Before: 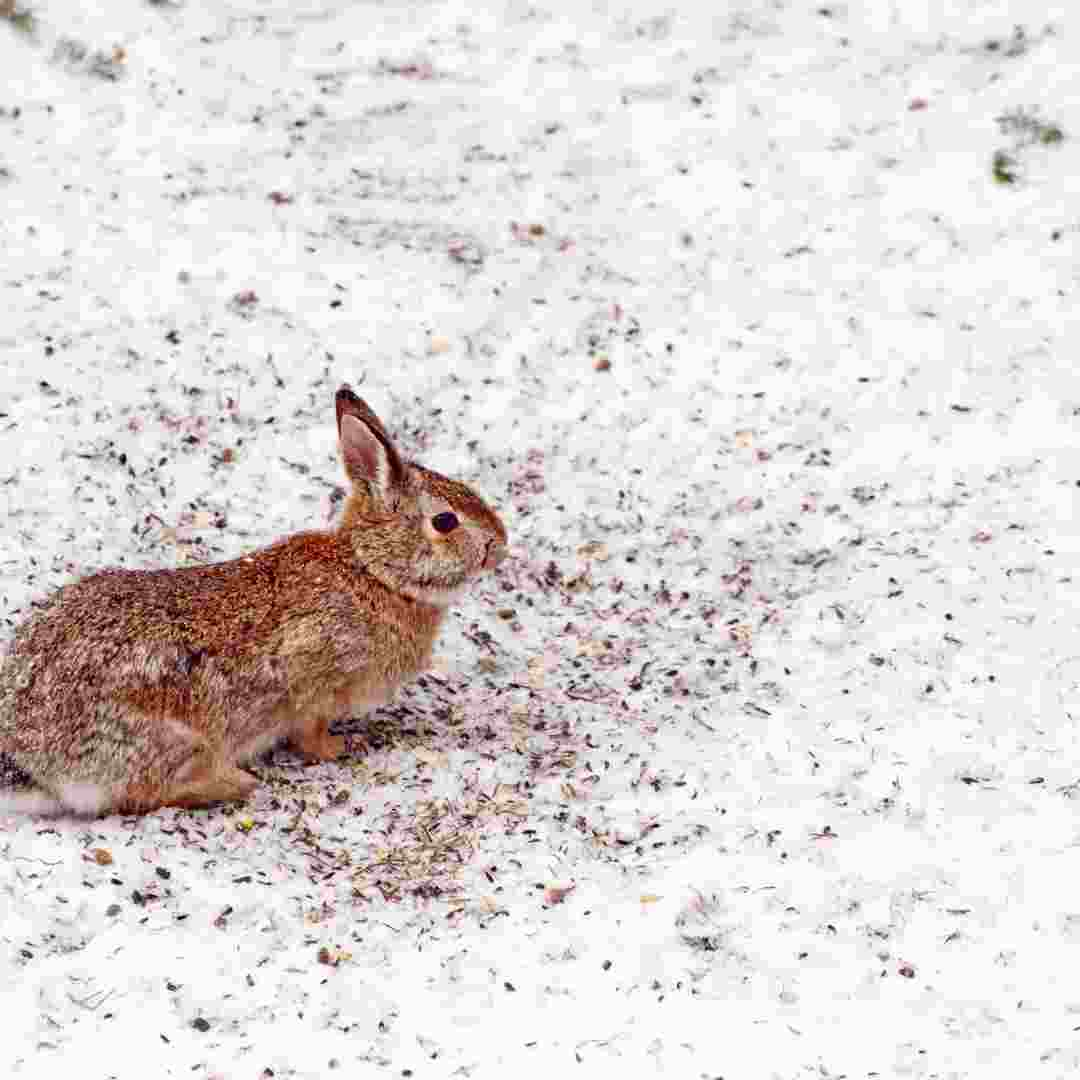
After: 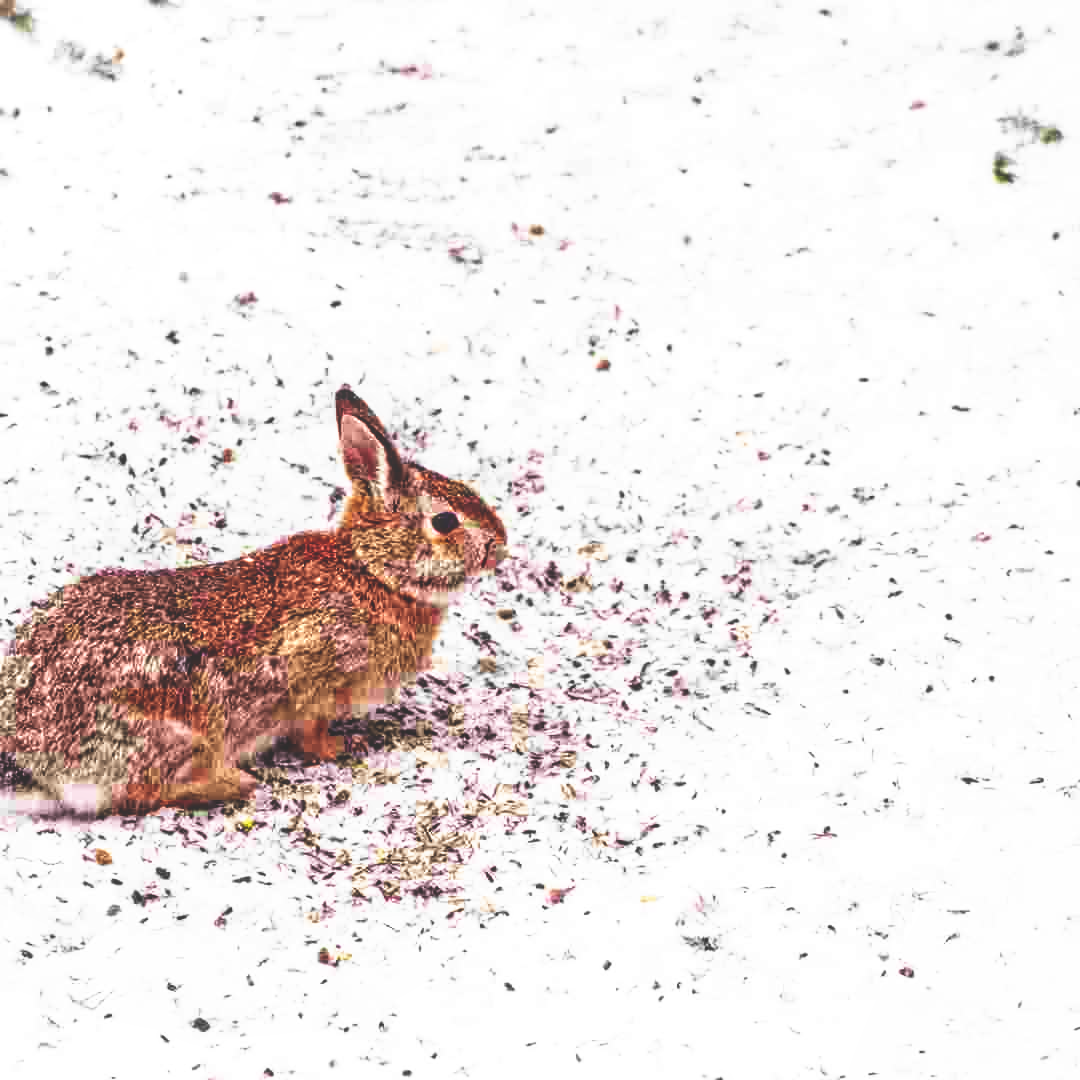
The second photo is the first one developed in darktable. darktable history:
base curve: curves: ch0 [(0, 0.036) (0.007, 0.037) (0.604, 0.887) (1, 1)], preserve colors none
local contrast: on, module defaults
